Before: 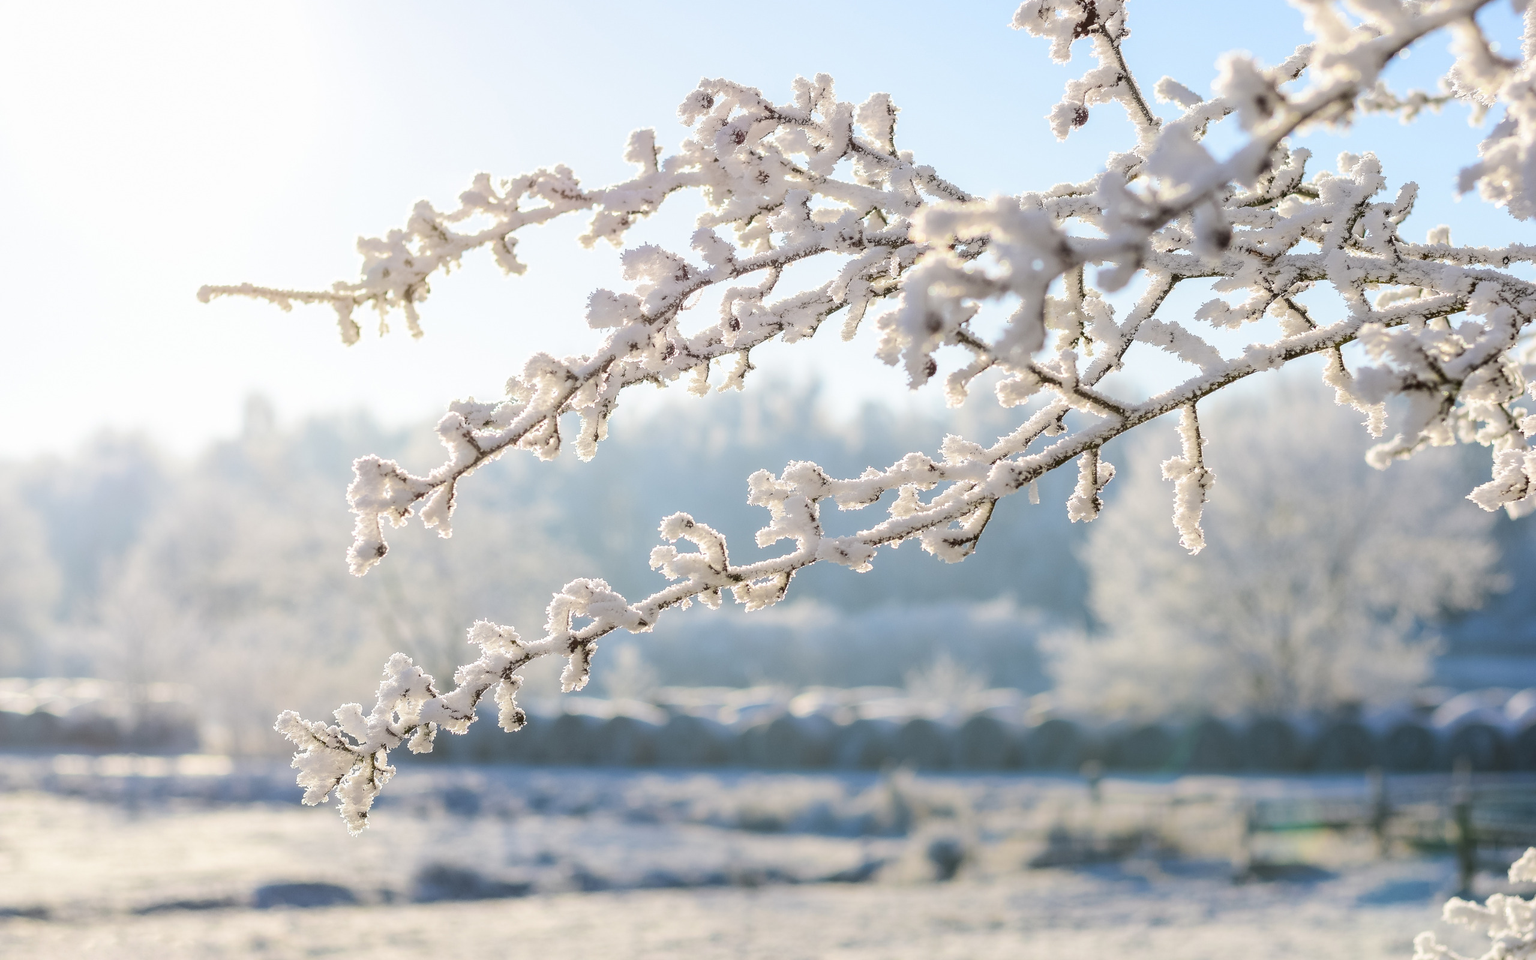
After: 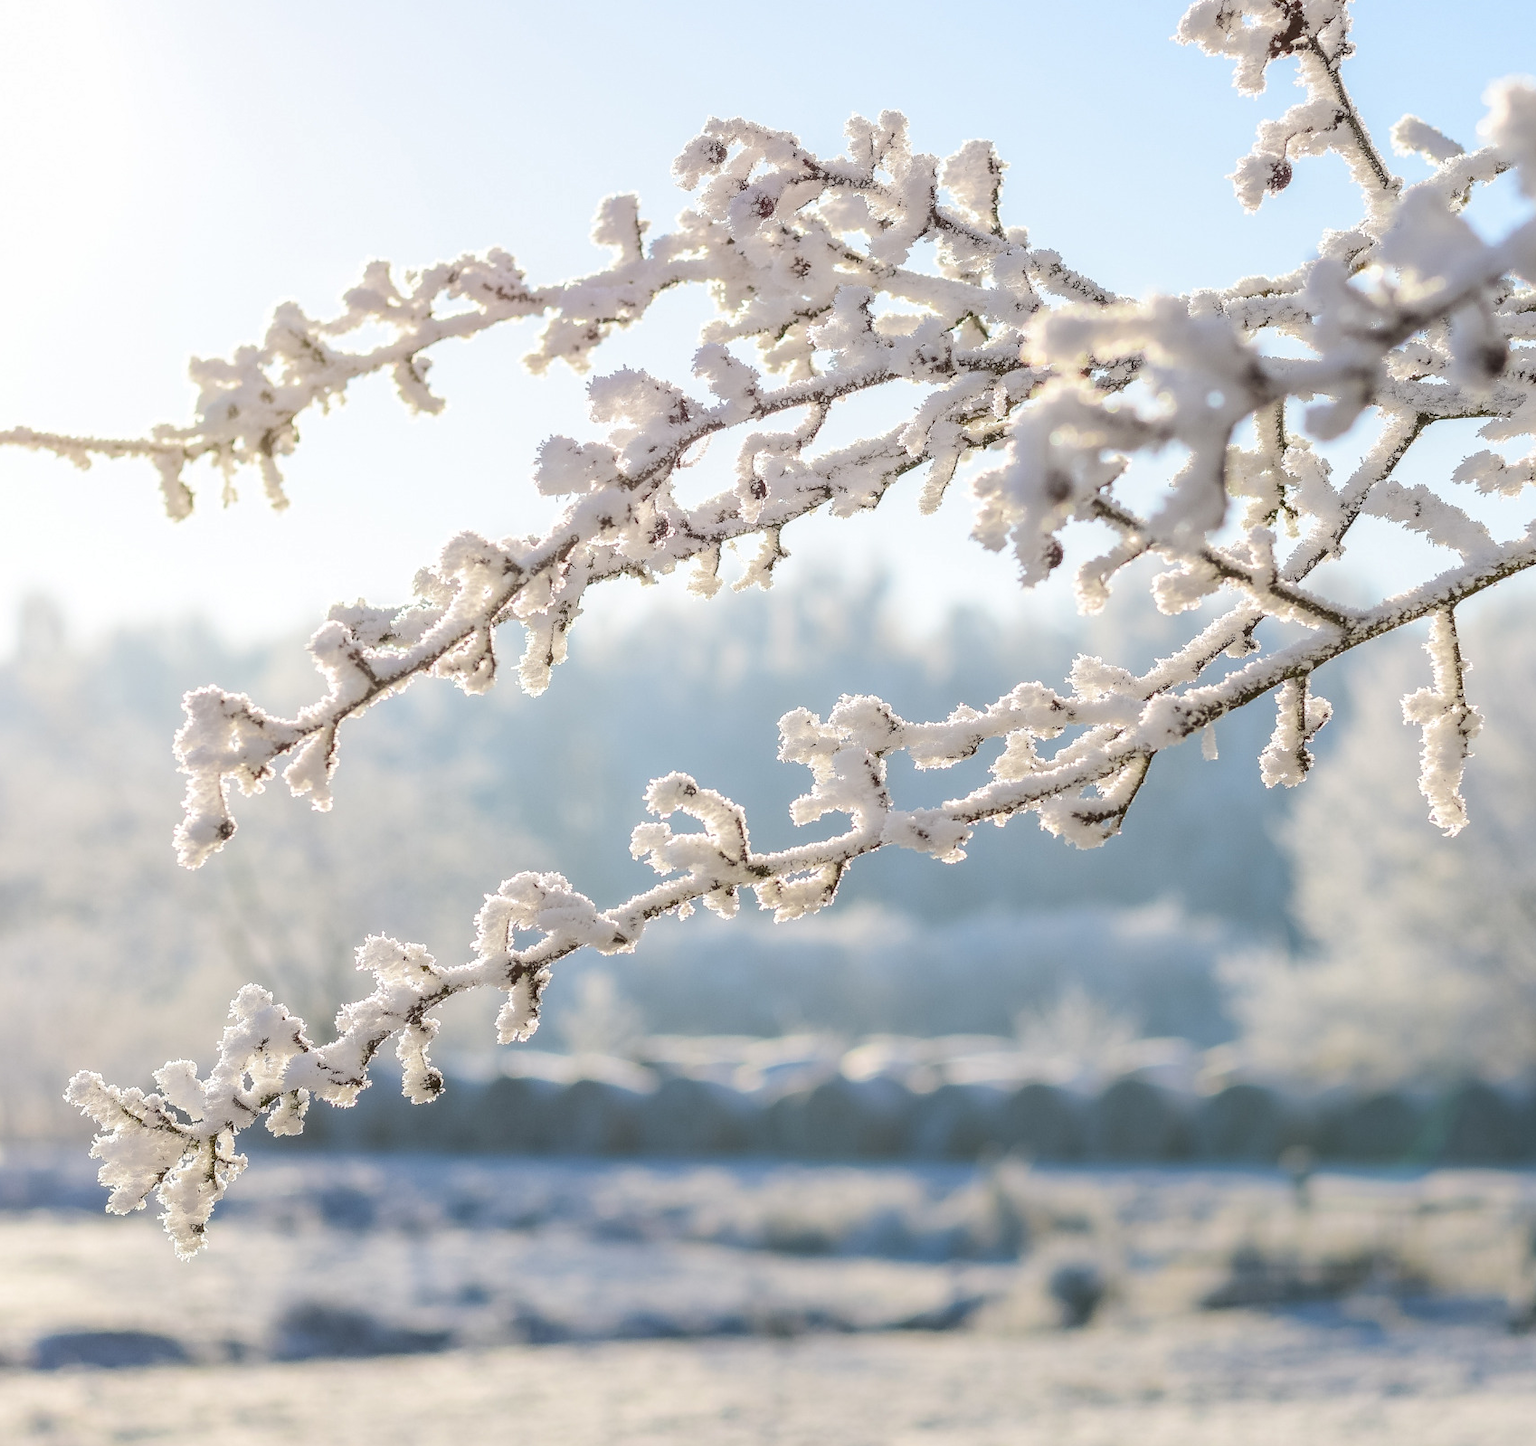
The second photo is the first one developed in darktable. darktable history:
crop and rotate: left 15.108%, right 18.541%
local contrast: detail 110%
